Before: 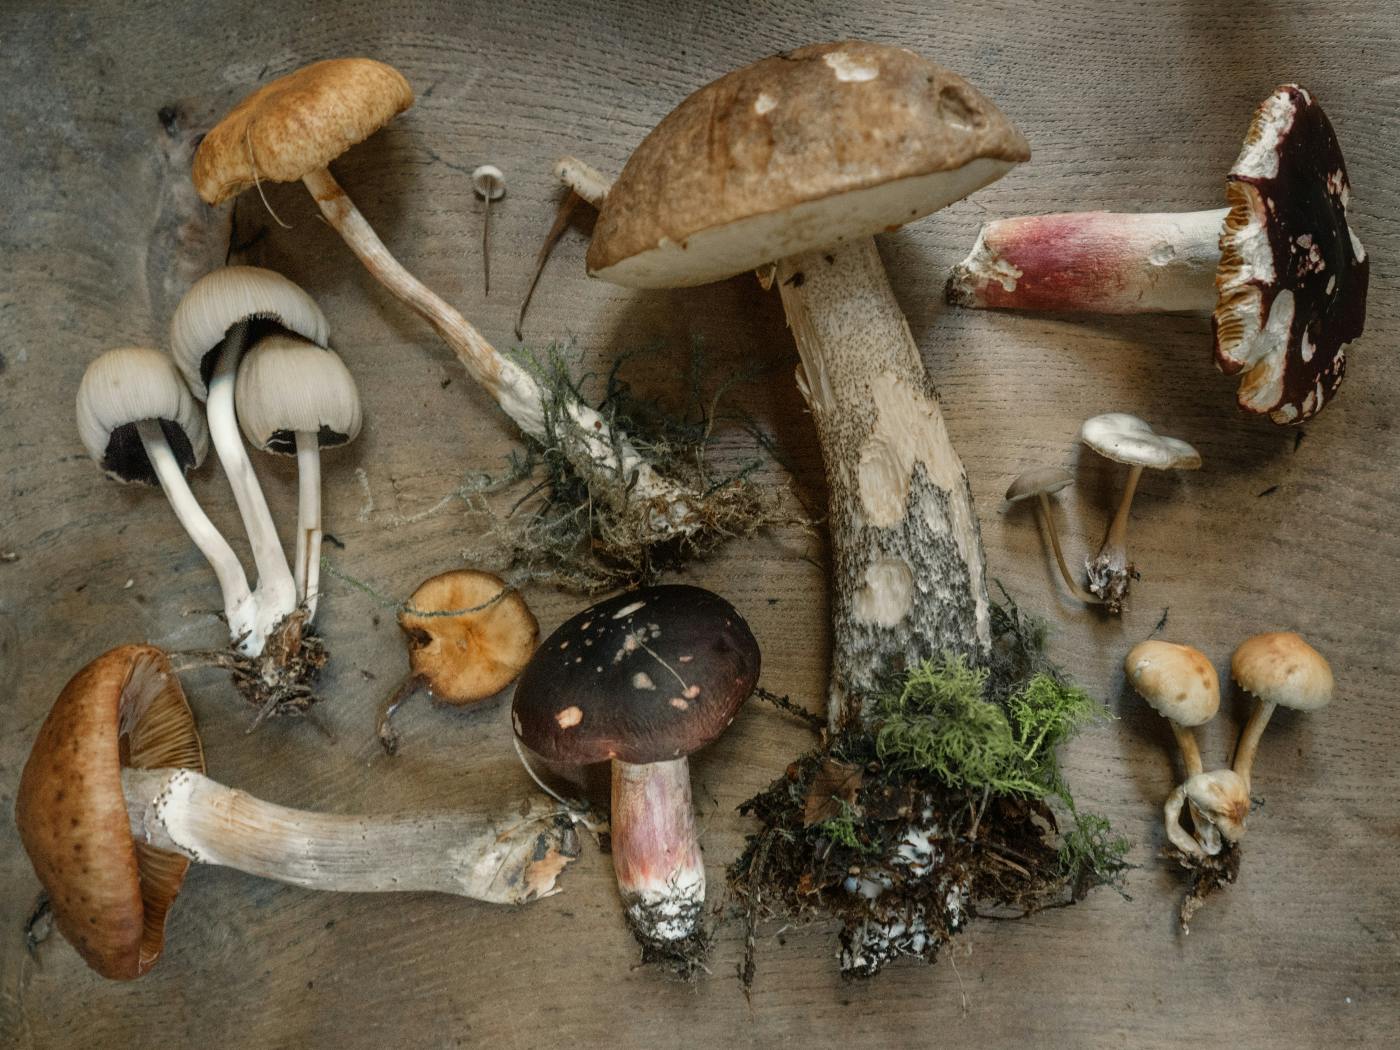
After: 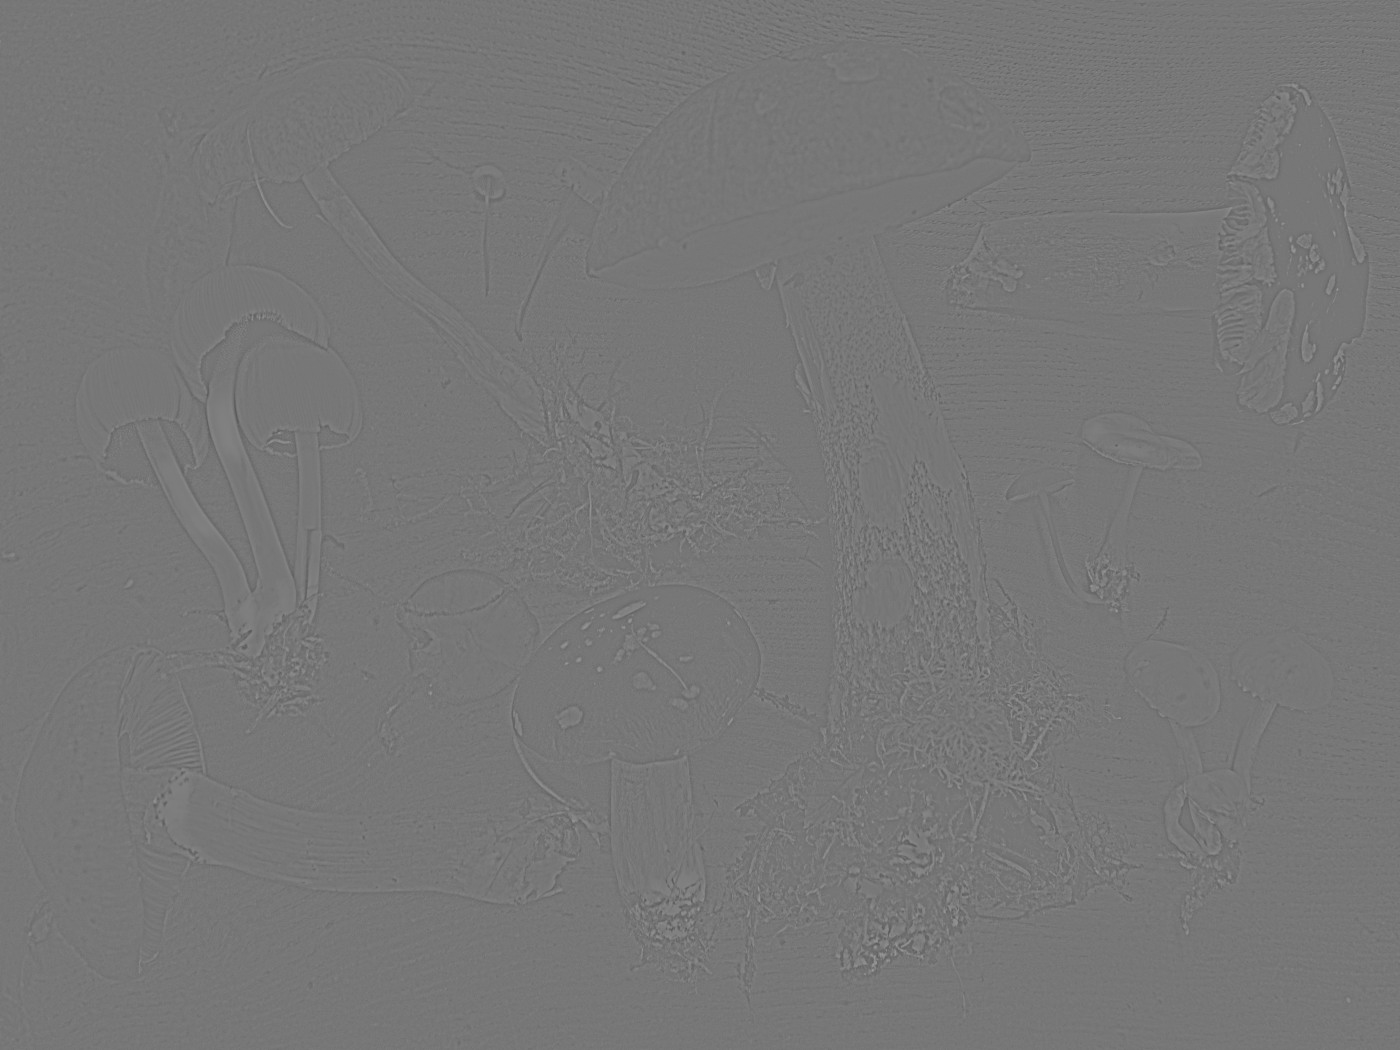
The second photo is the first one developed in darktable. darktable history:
exposure: exposure 0.648 EV, compensate highlight preservation false
white balance: red 0.984, blue 1.059
highpass: sharpness 6%, contrast boost 7.63%
shadows and highlights: shadows -30, highlights 30
